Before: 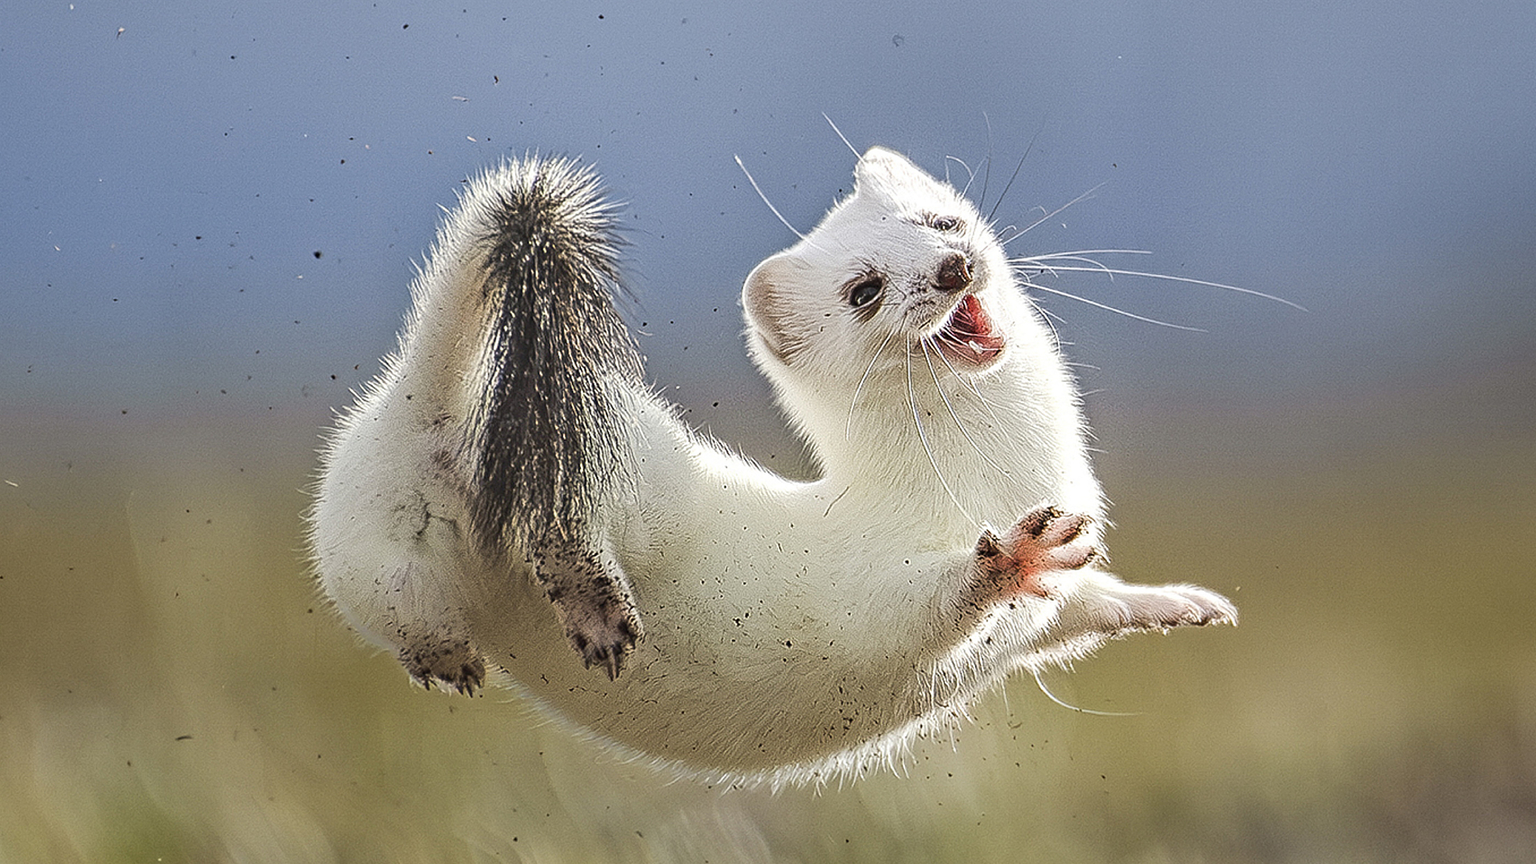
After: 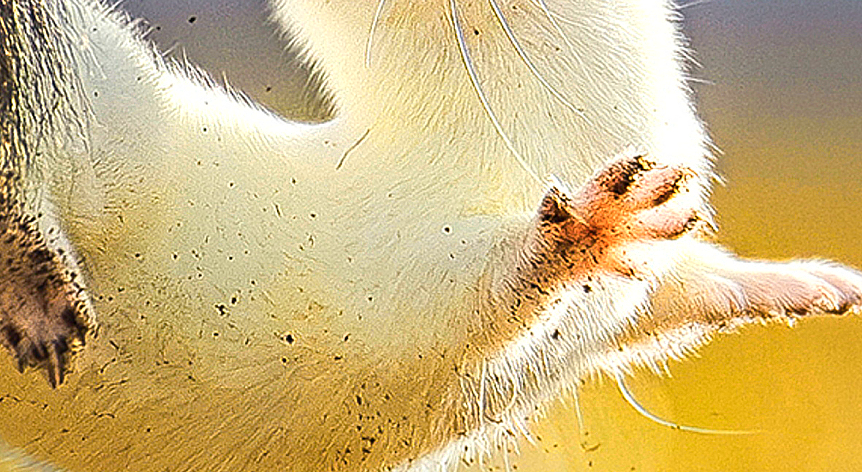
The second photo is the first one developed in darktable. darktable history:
crop: left 37.221%, top 45.169%, right 20.63%, bottom 13.777%
color balance rgb: linear chroma grading › global chroma 42%, perceptual saturation grading › global saturation 42%, global vibrance 33%
color zones: curves: ch0 [(0.018, 0.548) (0.224, 0.64) (0.425, 0.447) (0.675, 0.575) (0.732, 0.579)]; ch1 [(0.066, 0.487) (0.25, 0.5) (0.404, 0.43) (0.75, 0.421) (0.956, 0.421)]; ch2 [(0.044, 0.561) (0.215, 0.465) (0.399, 0.544) (0.465, 0.548) (0.614, 0.447) (0.724, 0.43) (0.882, 0.623) (0.956, 0.632)]
